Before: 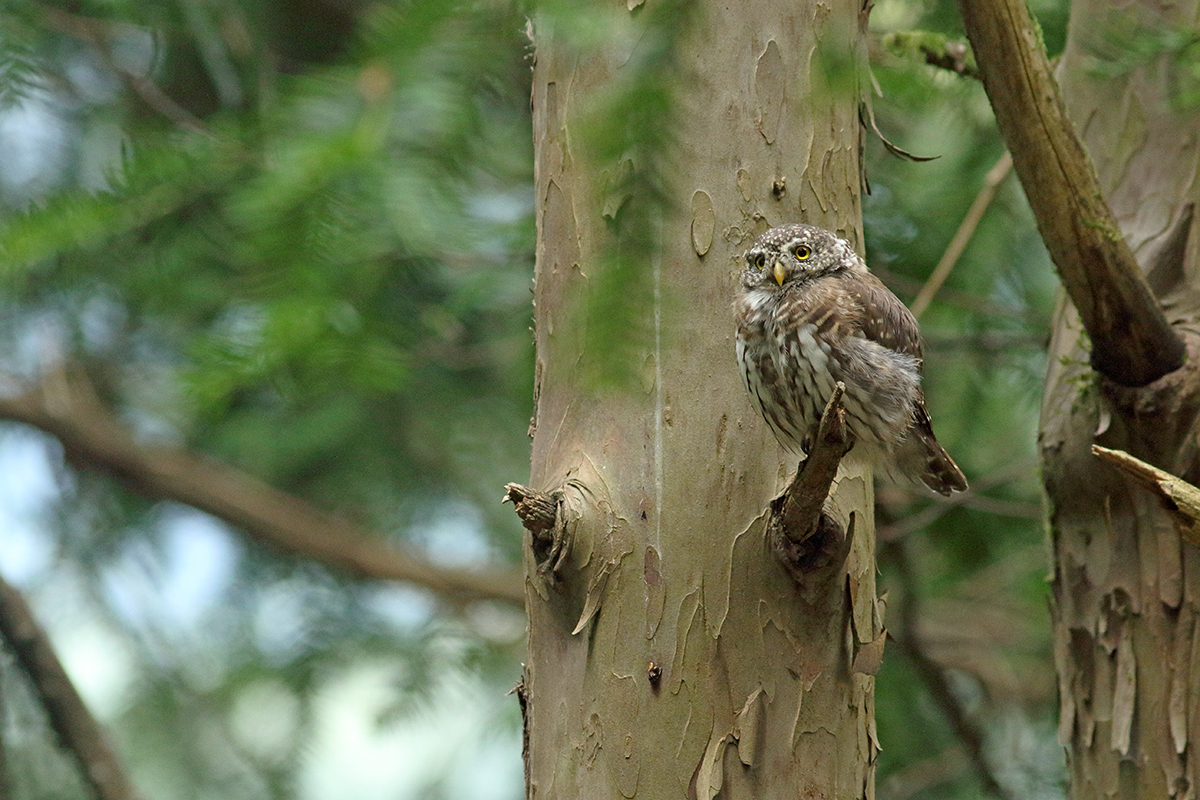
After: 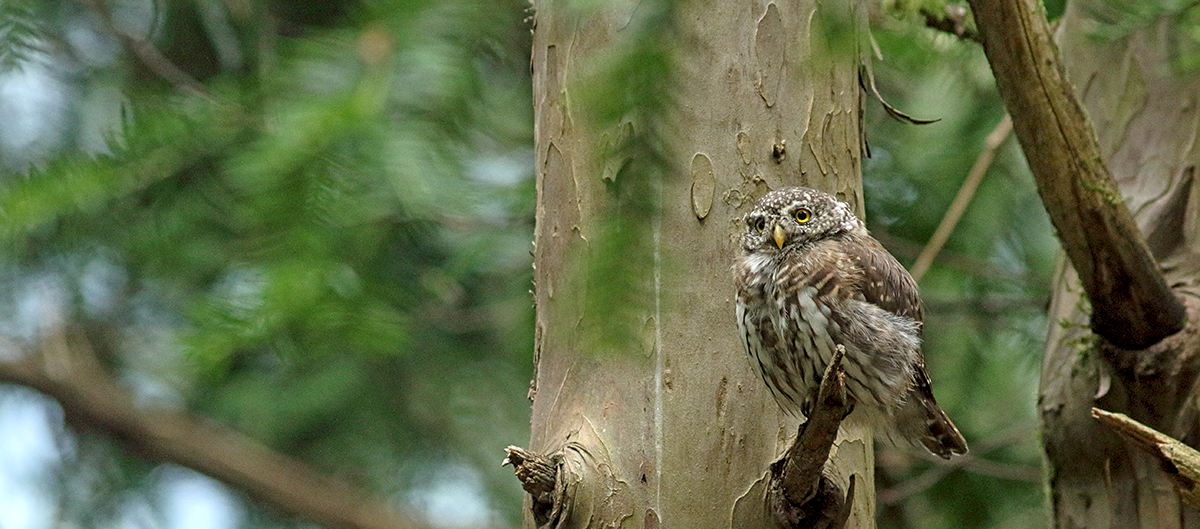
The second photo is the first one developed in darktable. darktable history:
local contrast: on, module defaults
crop and rotate: top 4.732%, bottom 29.1%
sharpen: amount 0.203
